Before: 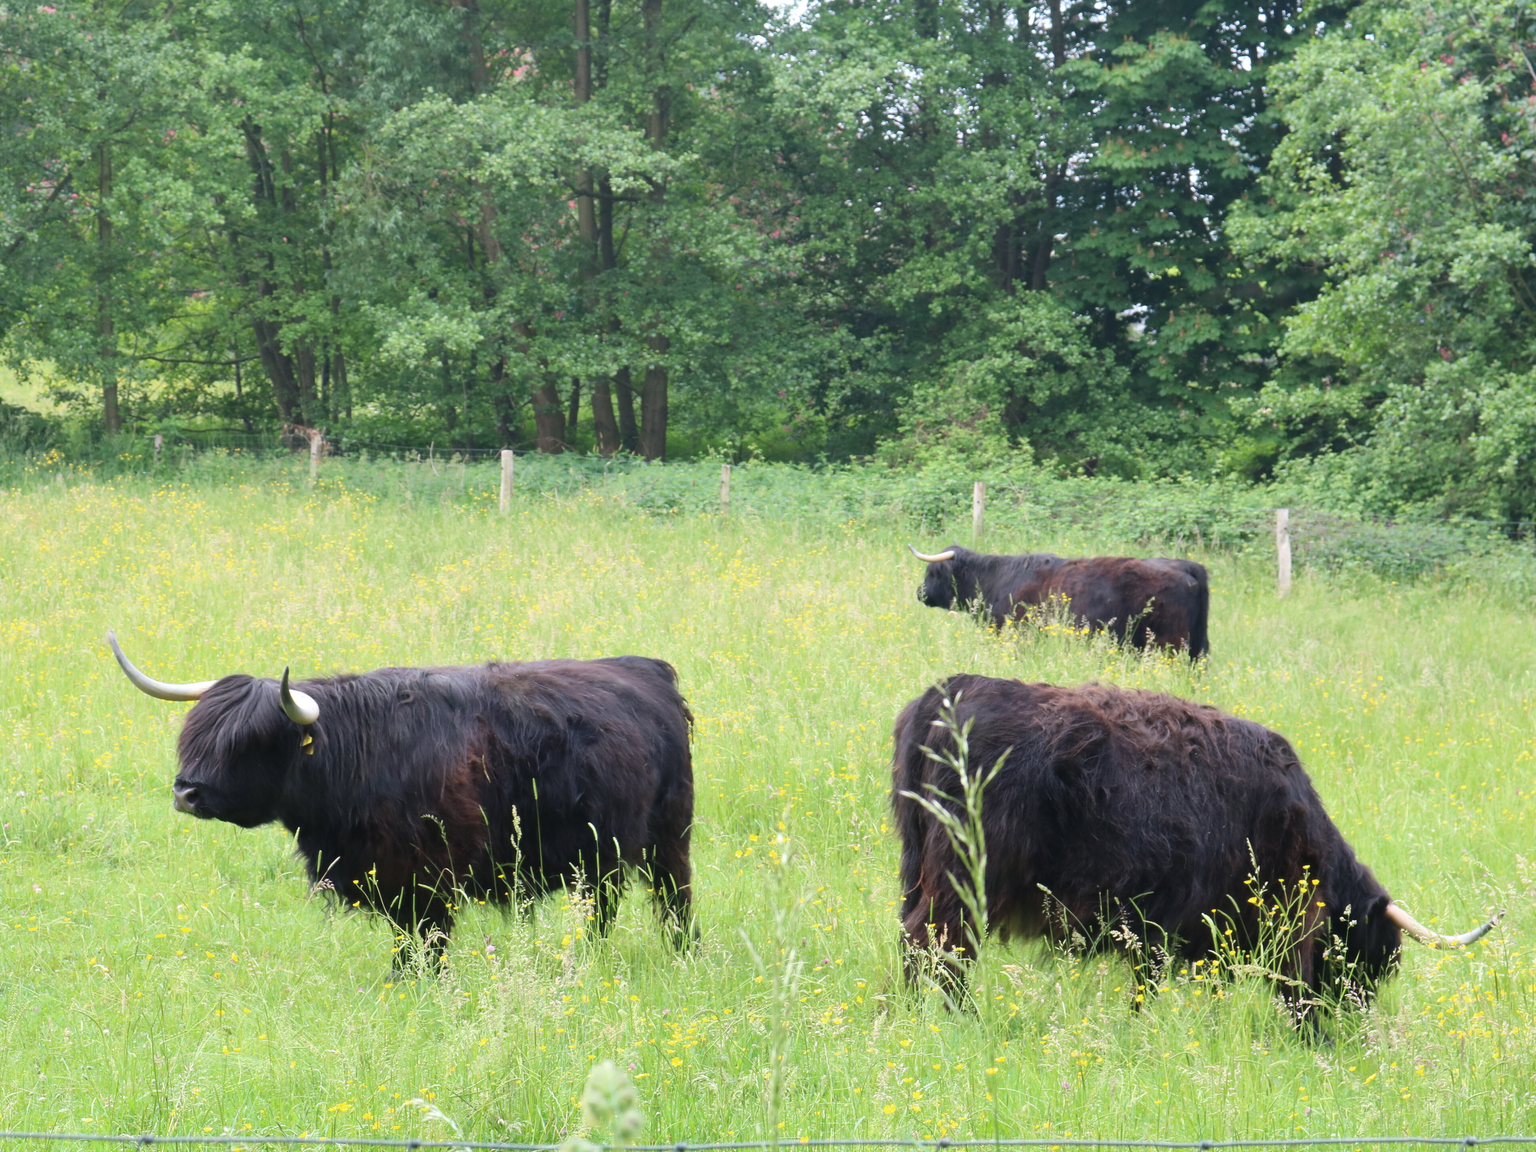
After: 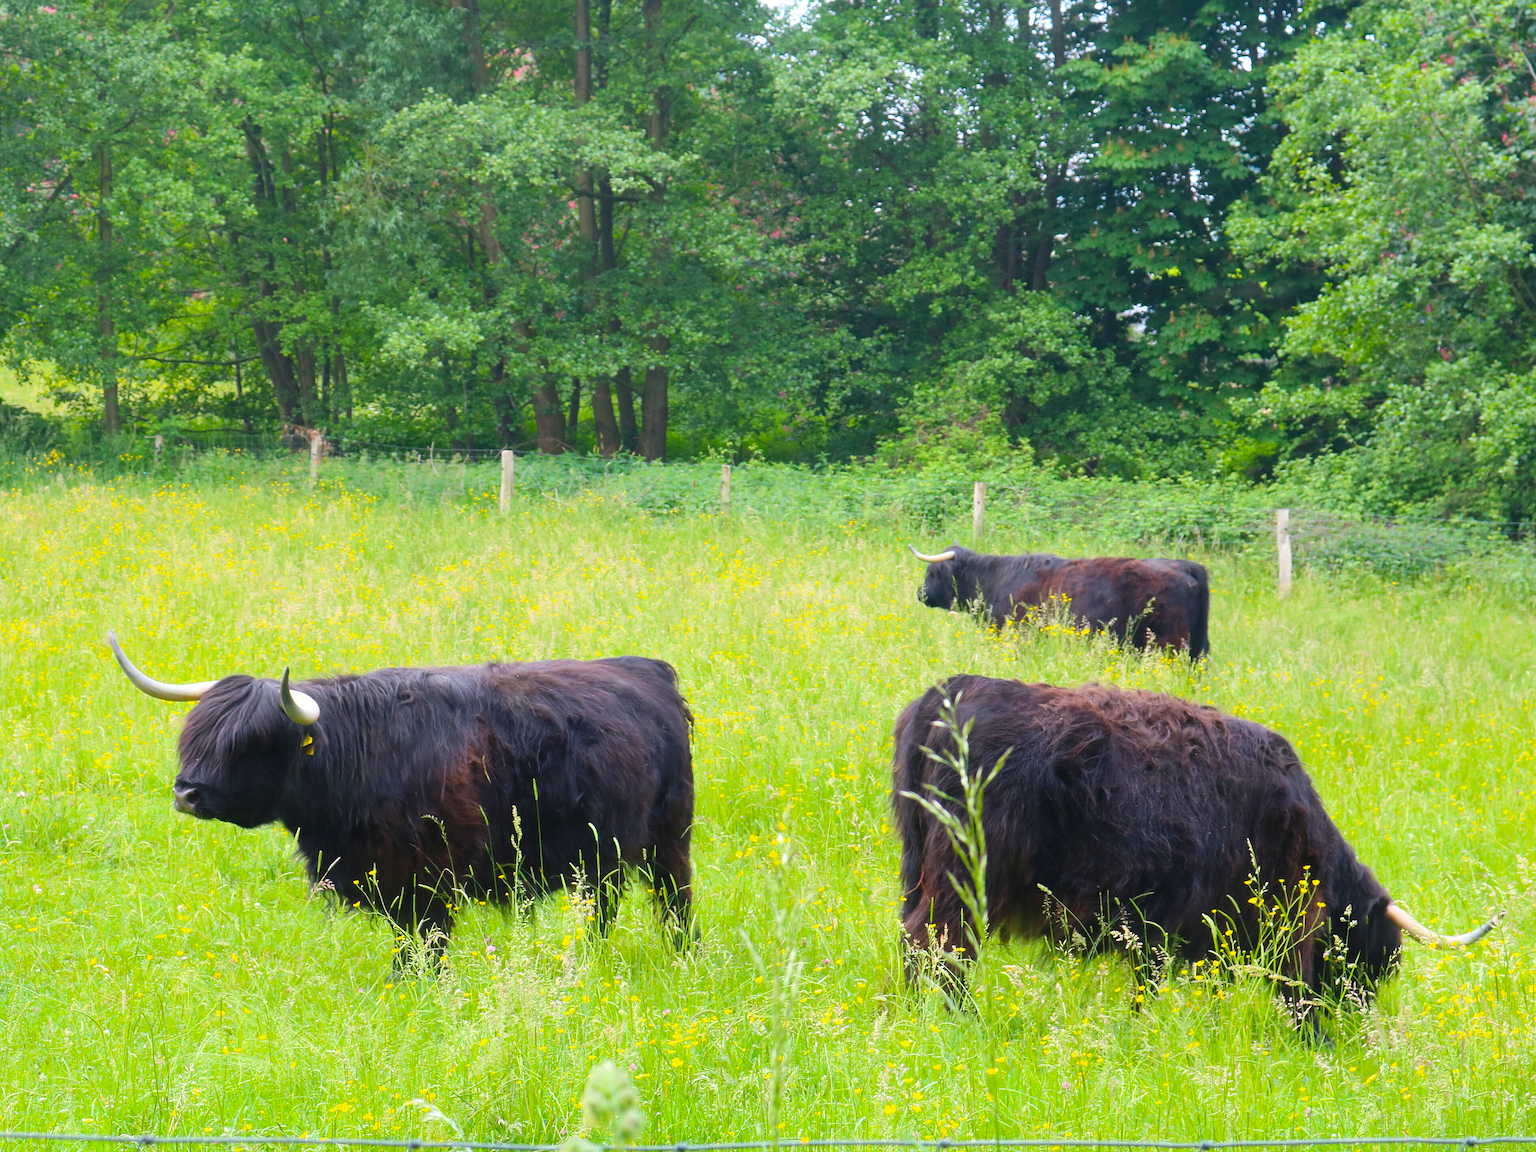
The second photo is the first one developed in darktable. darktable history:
sharpen: on, module defaults
bloom: size 15%, threshold 97%, strength 7%
color balance rgb: linear chroma grading › global chroma 15%, perceptual saturation grading › global saturation 30%
